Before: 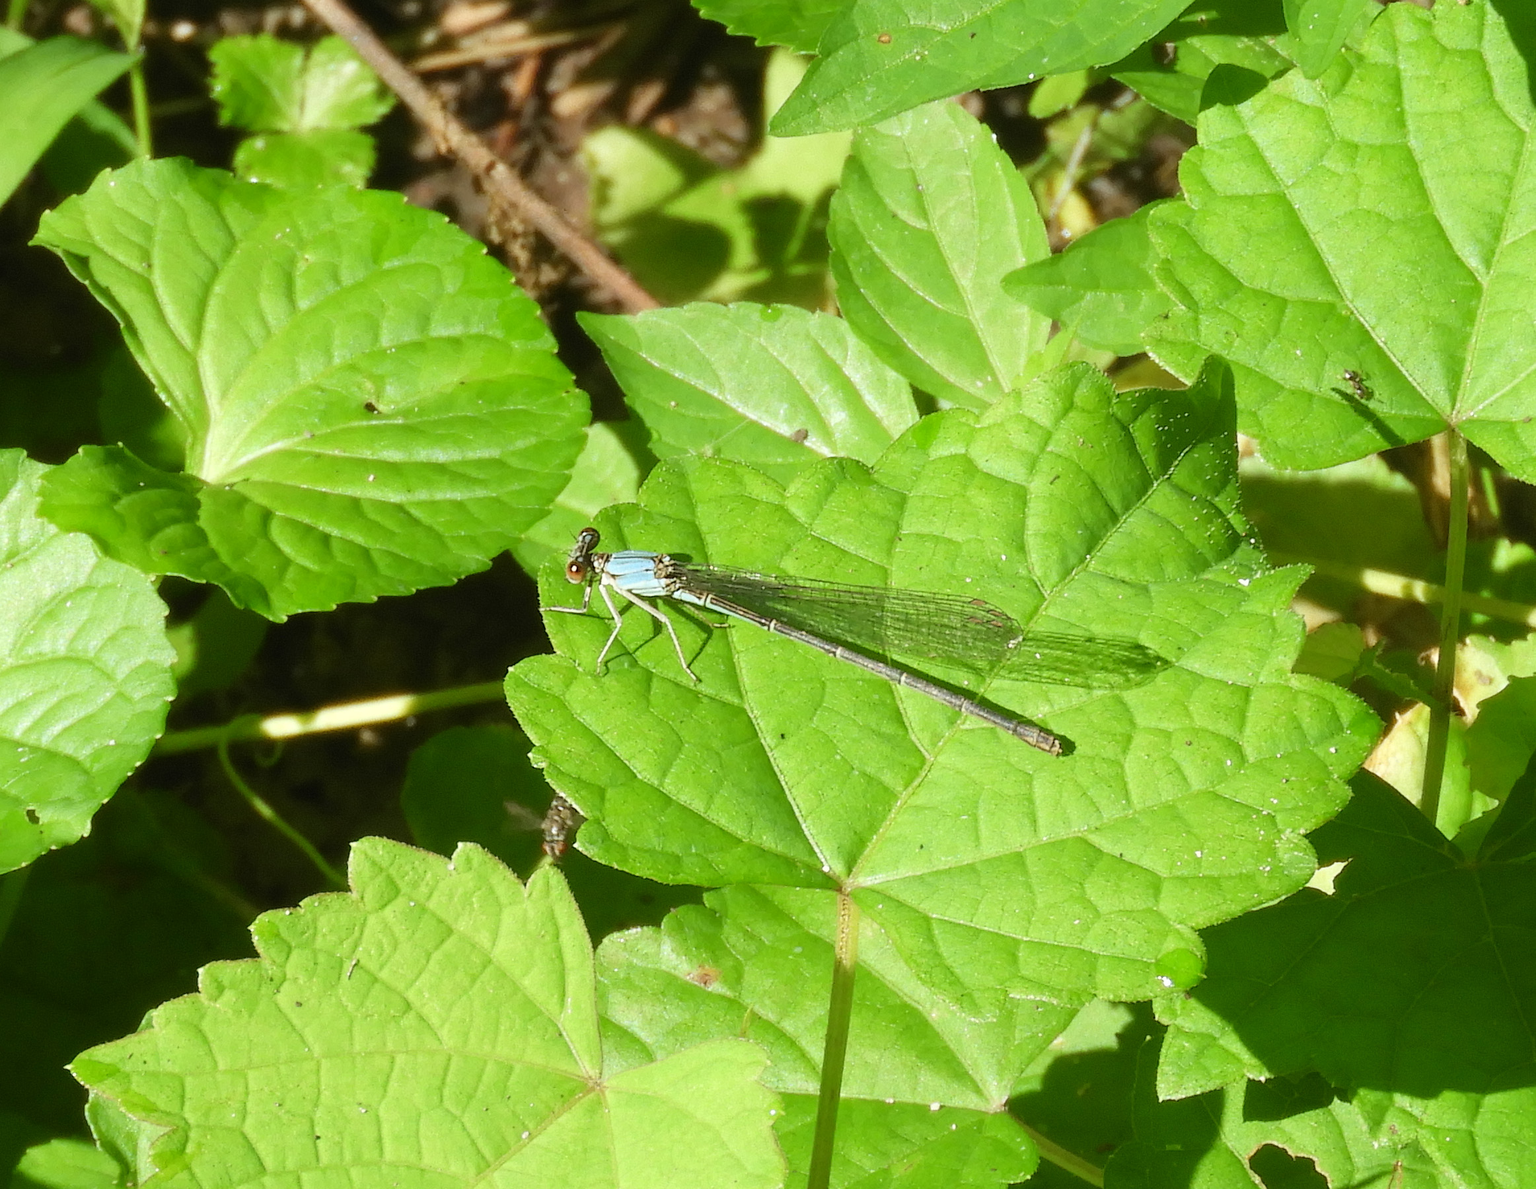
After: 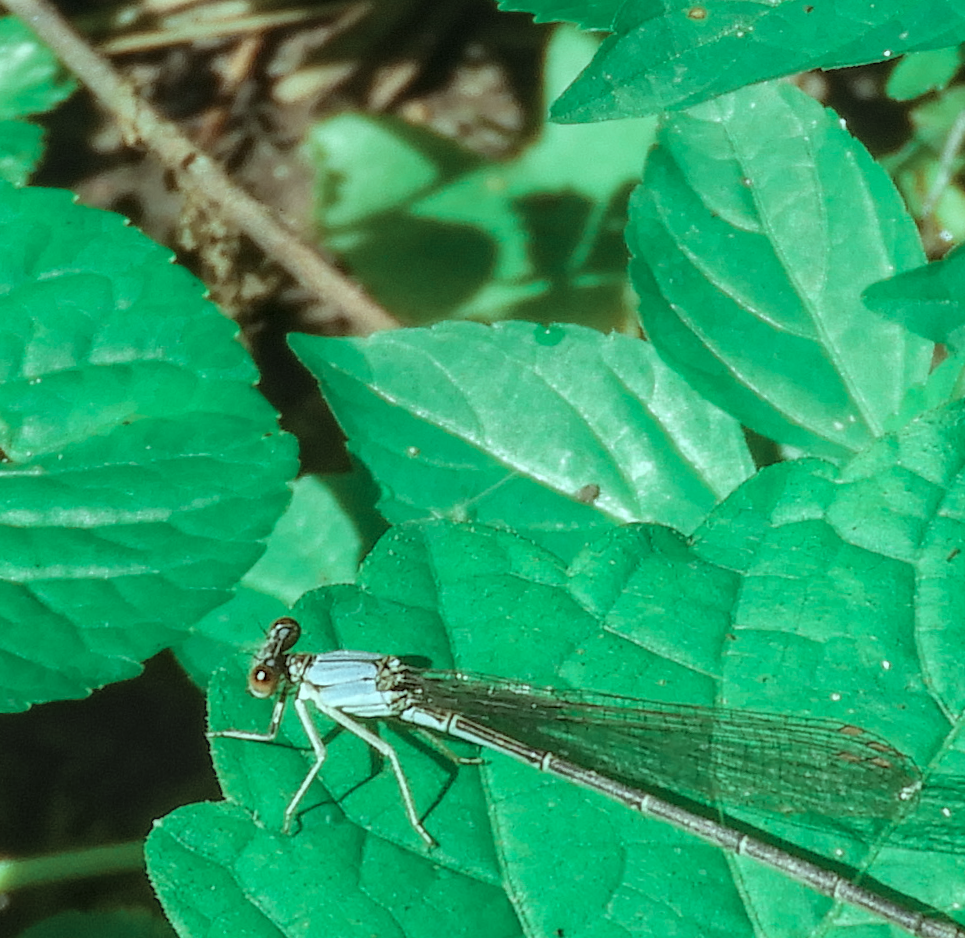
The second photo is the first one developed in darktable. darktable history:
local contrast: on, module defaults
color zones: curves: ch0 [(0, 0.5) (0.125, 0.4) (0.25, 0.5) (0.375, 0.4) (0.5, 0.4) (0.625, 0.35) (0.75, 0.35) (0.875, 0.5)]; ch1 [(0, 0.35) (0.125, 0.45) (0.25, 0.35) (0.375, 0.35) (0.5, 0.35) (0.625, 0.35) (0.75, 0.45) (0.875, 0.35)]; ch2 [(0, 0.6) (0.125, 0.5) (0.25, 0.5) (0.375, 0.6) (0.5, 0.6) (0.625, 0.5) (0.75, 0.5) (0.875, 0.5)]
color balance: mode lift, gamma, gain (sRGB), lift [0.997, 0.979, 1.021, 1.011], gamma [1, 1.084, 0.916, 0.998], gain [1, 0.87, 1.13, 1.101], contrast 4.55%, contrast fulcrum 38.24%, output saturation 104.09%
crop: left 19.556%, right 30.401%, bottom 46.458%
rotate and perspective: rotation 0.72°, lens shift (vertical) -0.352, lens shift (horizontal) -0.051, crop left 0.152, crop right 0.859, crop top 0.019, crop bottom 0.964
